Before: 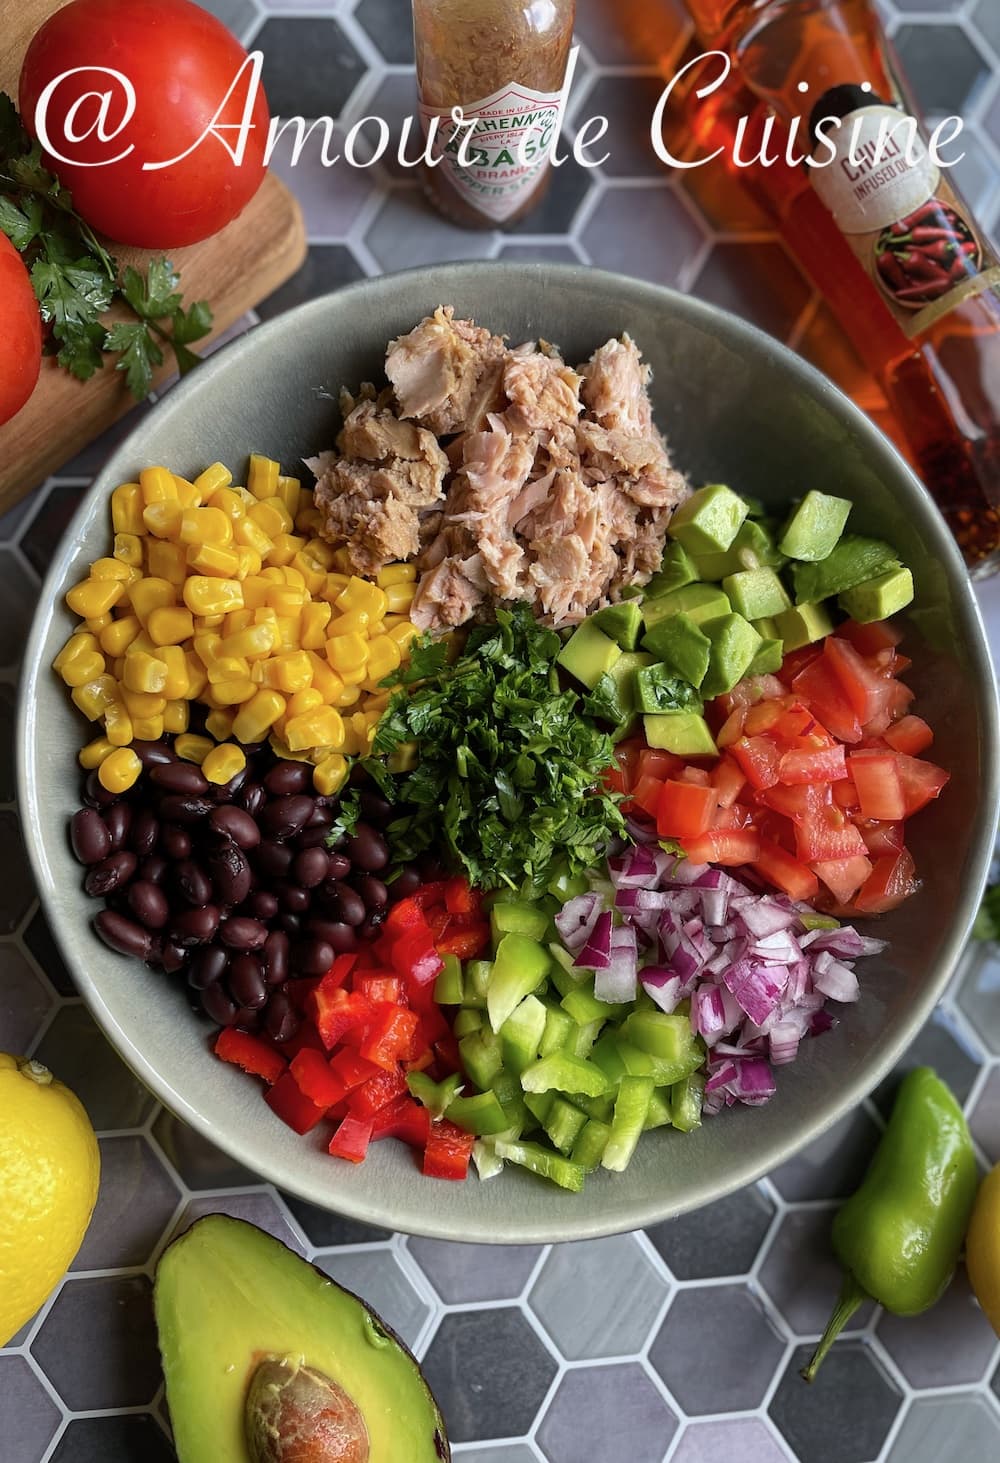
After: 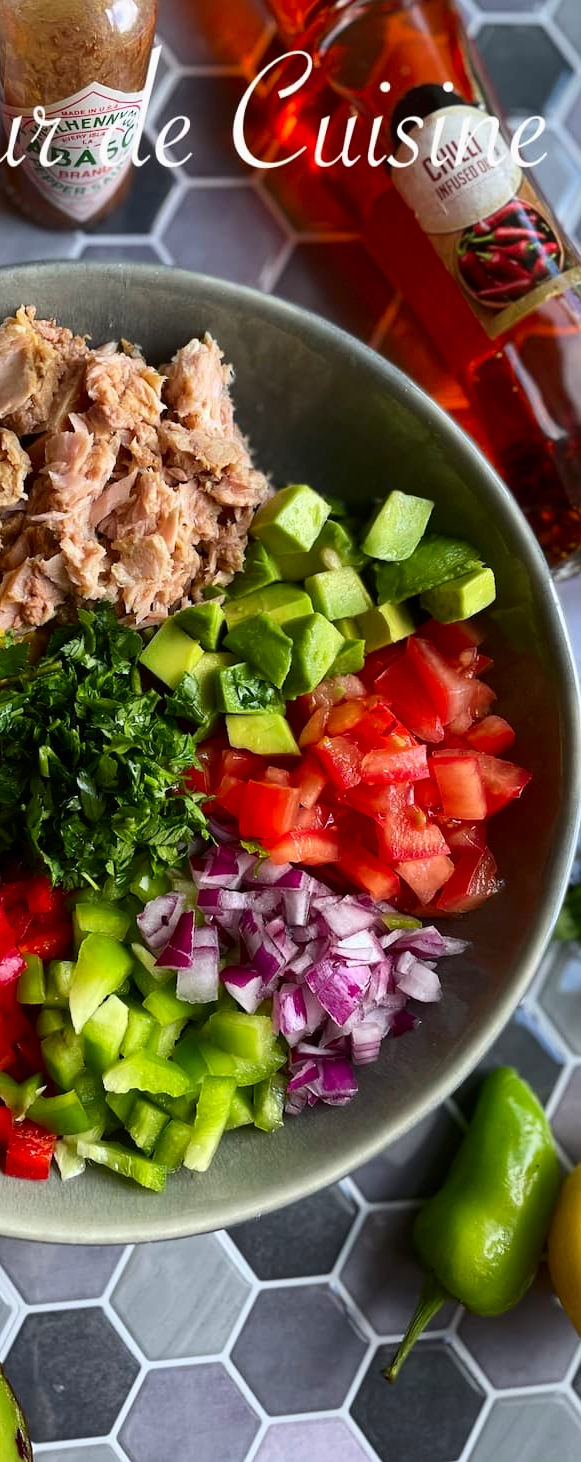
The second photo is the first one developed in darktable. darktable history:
contrast brightness saturation: contrast 0.18, saturation 0.309
crop: left 41.843%
